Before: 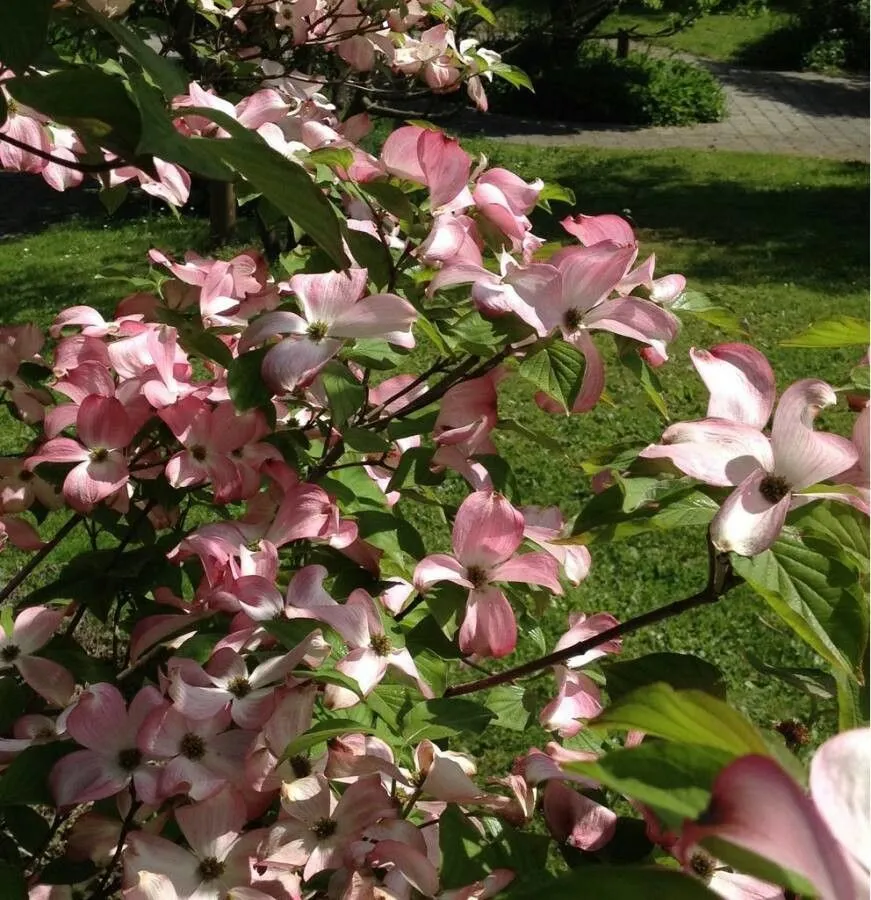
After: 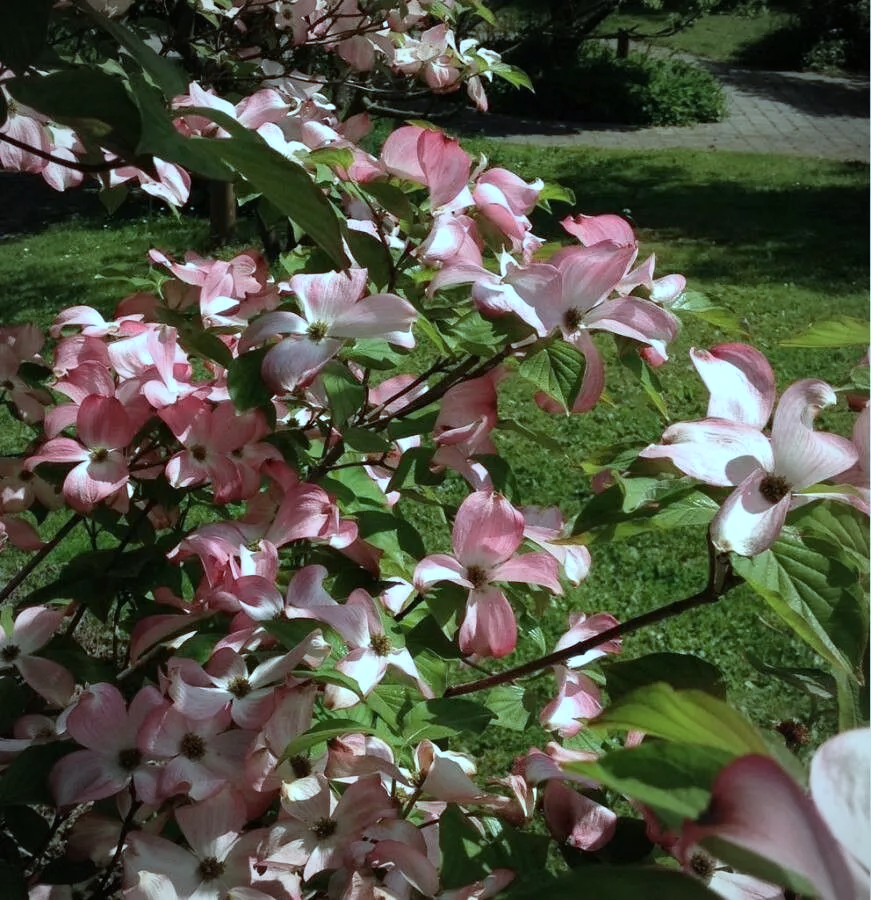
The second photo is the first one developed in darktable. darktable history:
vignetting: fall-off radius 60.92%
color correction: highlights a* -11.71, highlights b* -15.58
